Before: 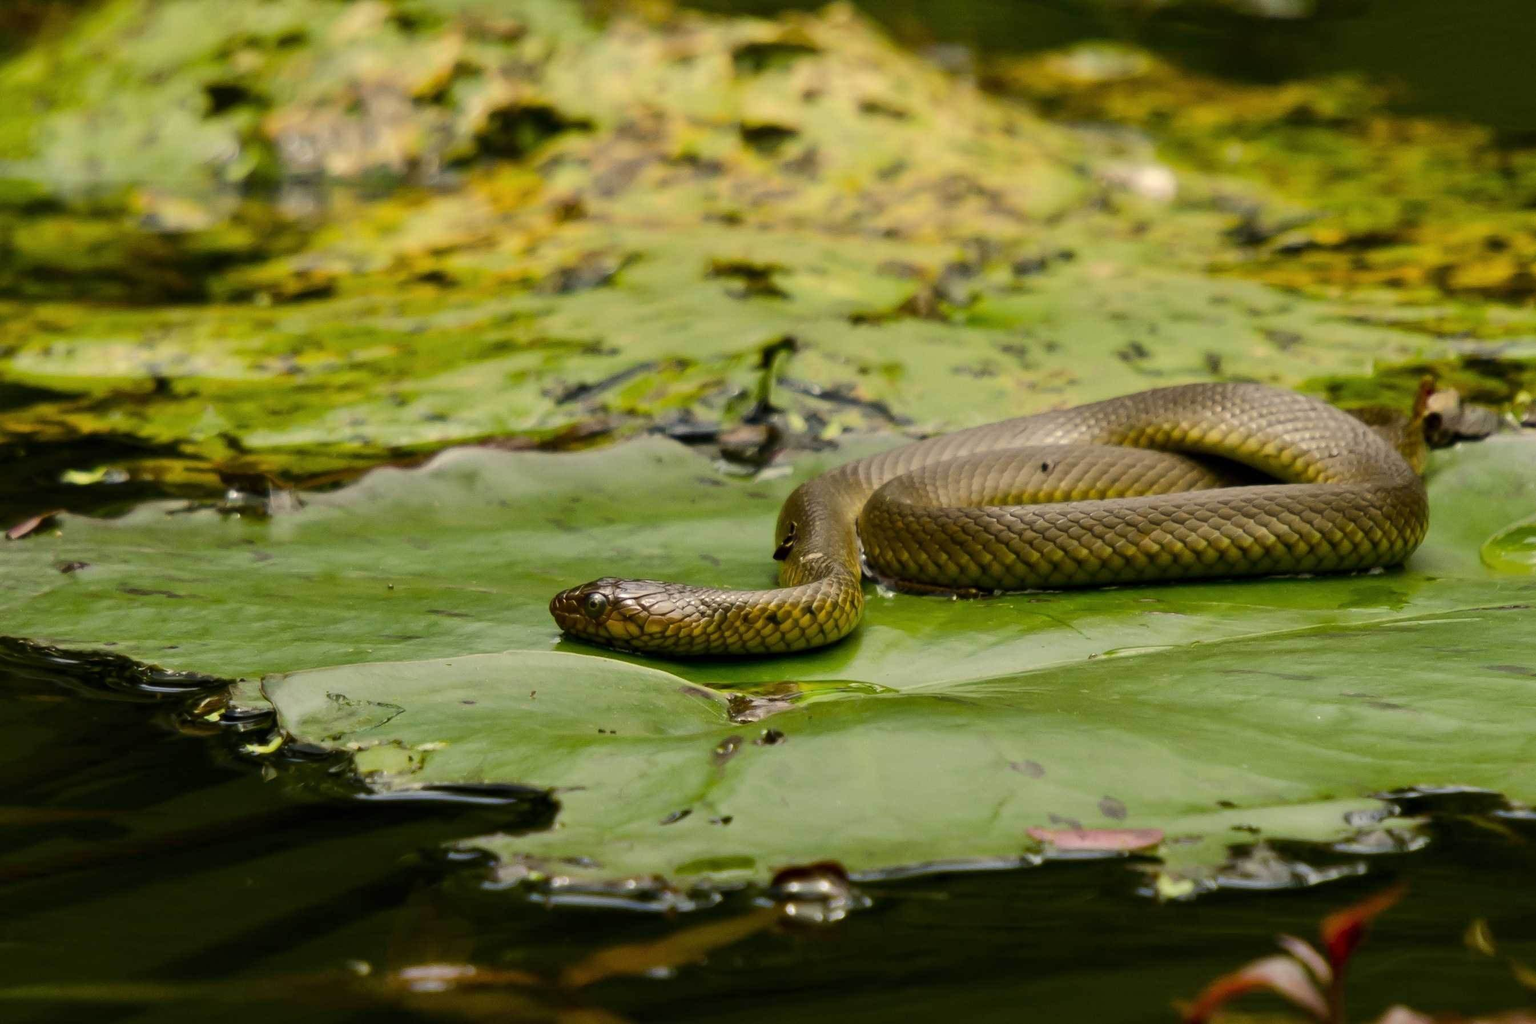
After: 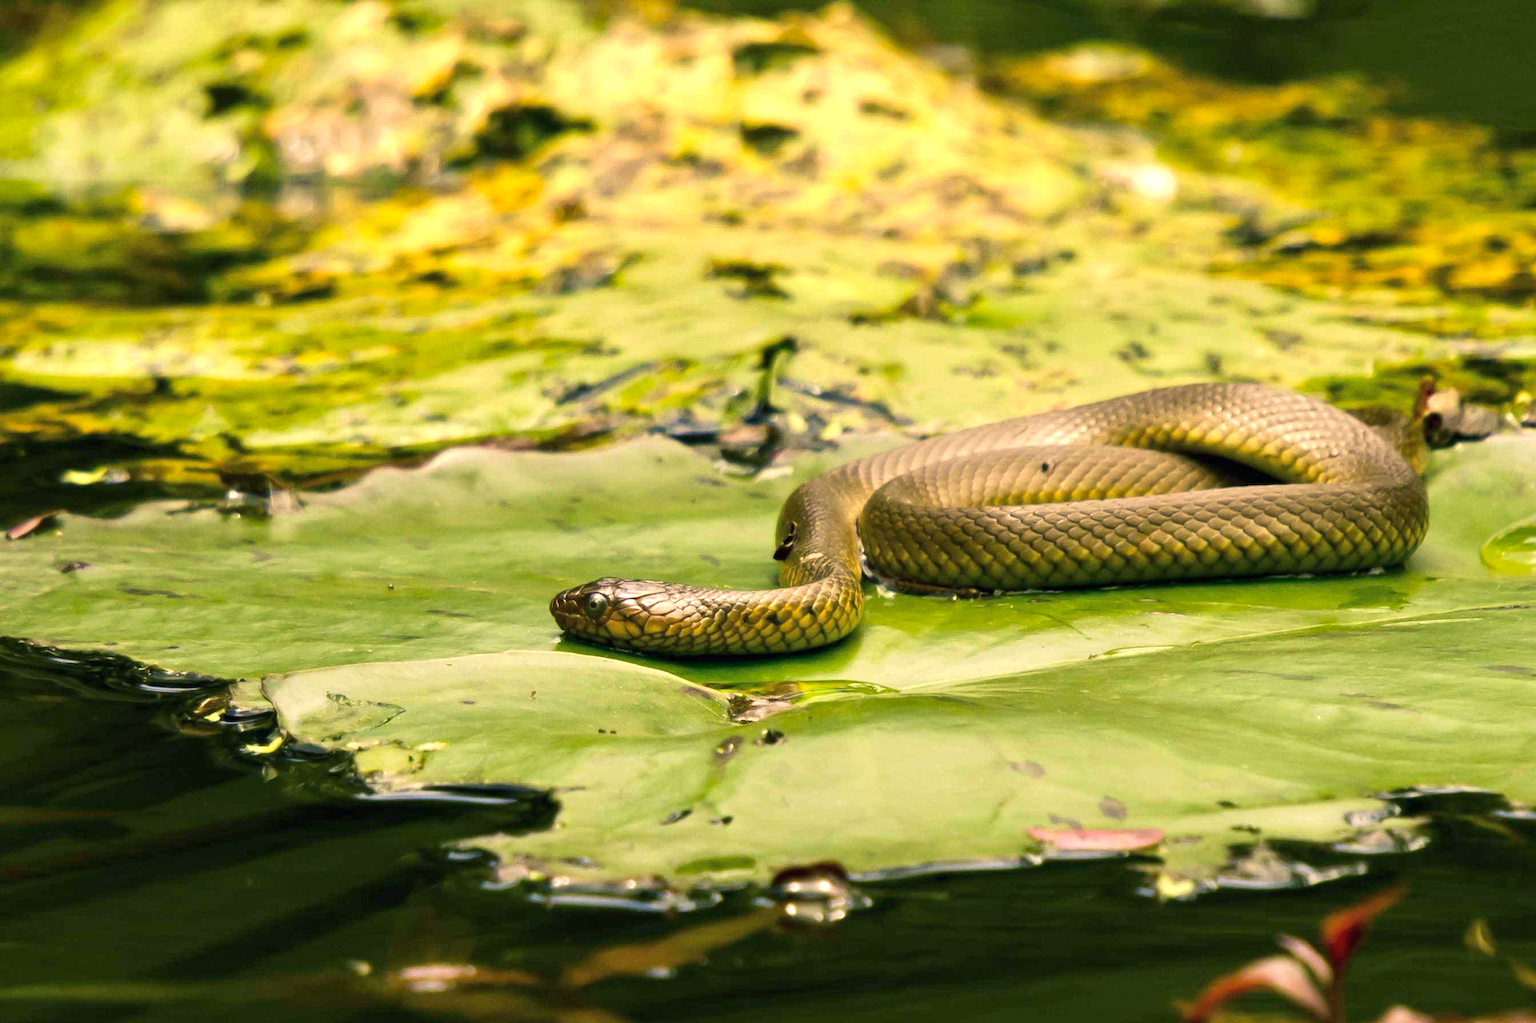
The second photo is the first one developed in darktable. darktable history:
velvia: on, module defaults
color balance rgb: shadows lift › chroma 5.41%, shadows lift › hue 240°, highlights gain › chroma 3.74%, highlights gain › hue 60°, saturation formula JzAzBz (2021)
exposure: black level correction 0, exposure 0.9 EV, compensate highlight preservation false
